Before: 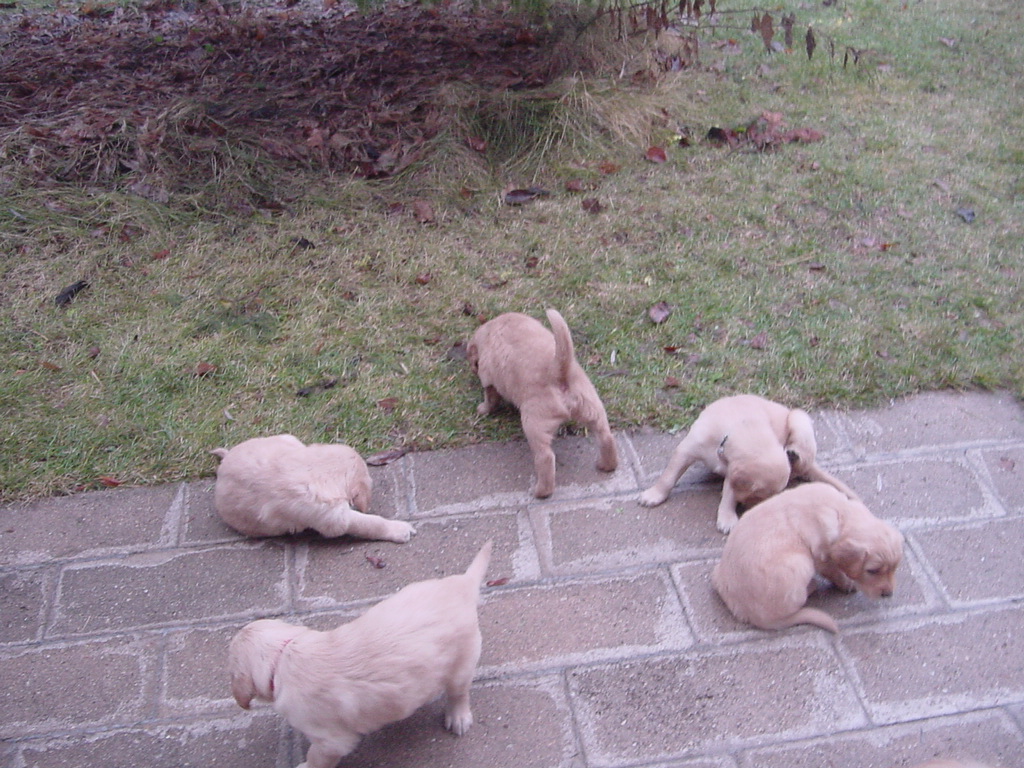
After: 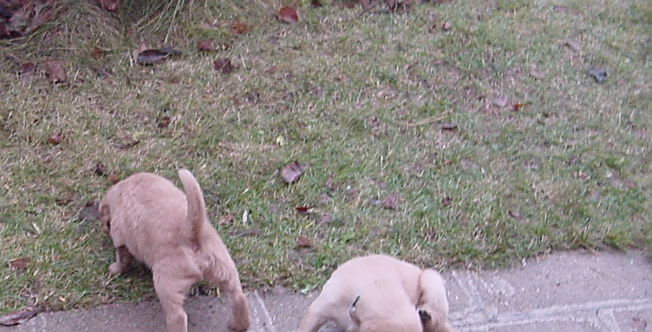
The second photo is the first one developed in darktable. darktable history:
sharpen: on, module defaults
crop: left 36.005%, top 18.293%, right 0.31%, bottom 38.444%
